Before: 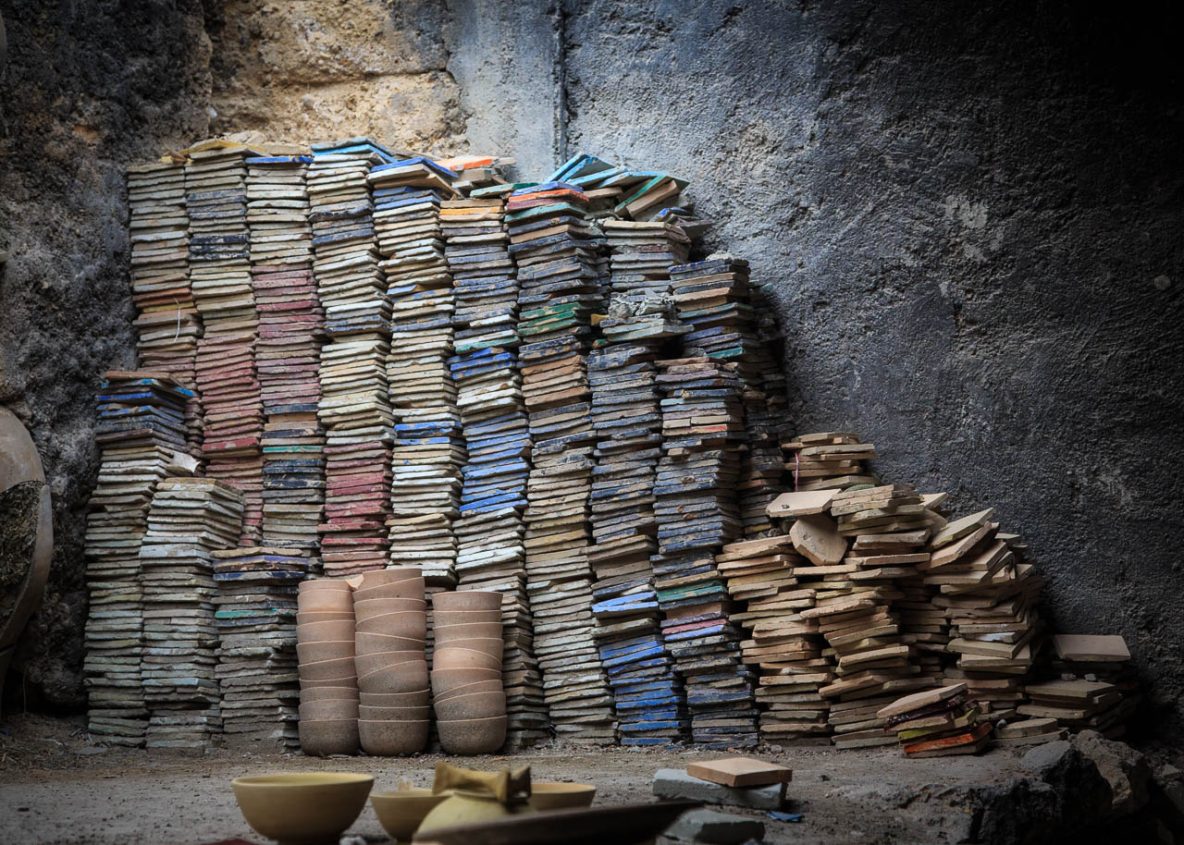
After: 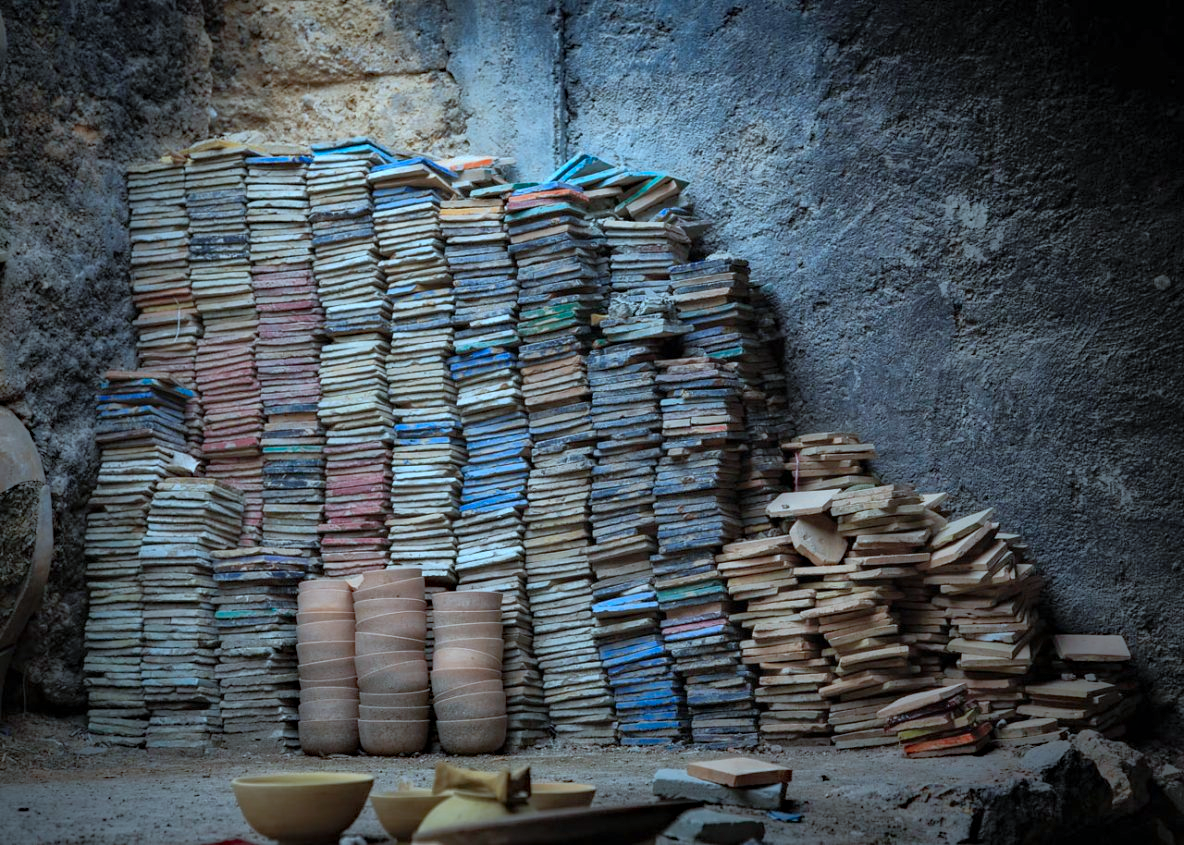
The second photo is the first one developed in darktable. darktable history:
exposure: exposure -0.064 EV, compensate highlight preservation false
shadows and highlights: on, module defaults
haze removal: on, module defaults
color correction: highlights a* -10.69, highlights b* -19.19
